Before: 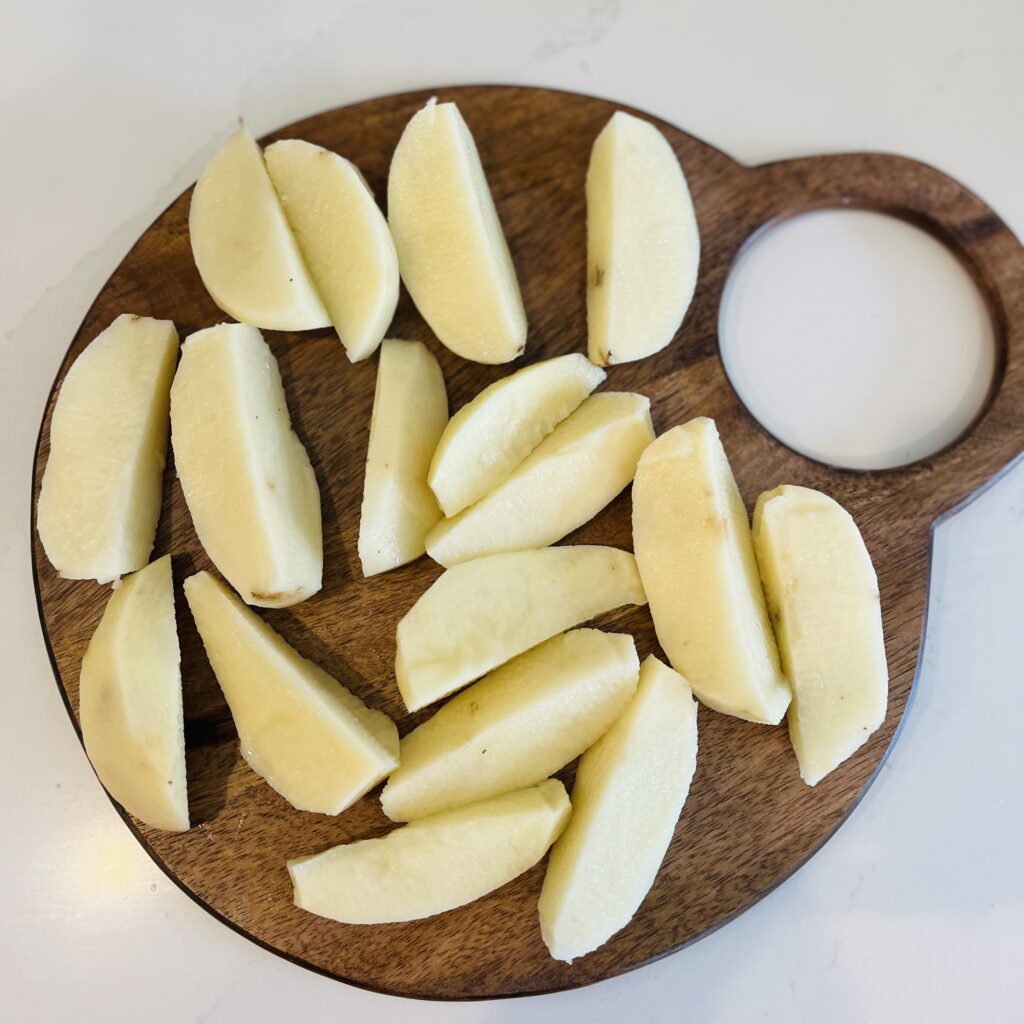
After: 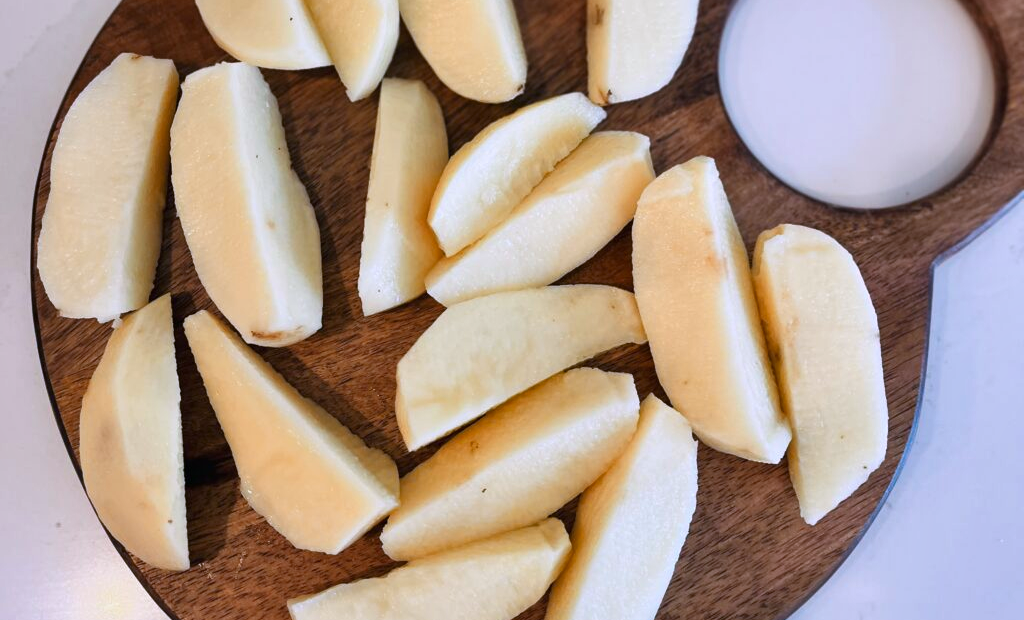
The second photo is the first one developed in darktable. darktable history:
crop and rotate: top 25.504%, bottom 13.943%
shadows and highlights: low approximation 0.01, soften with gaussian
color zones: curves: ch1 [(0, 0.469) (0.072, 0.457) (0.243, 0.494) (0.429, 0.5) (0.571, 0.5) (0.714, 0.5) (0.857, 0.5) (1, 0.469)]; ch2 [(0, 0.499) (0.143, 0.467) (0.242, 0.436) (0.429, 0.493) (0.571, 0.5) (0.714, 0.5) (0.857, 0.5) (1, 0.499)]
color calibration: gray › normalize channels true, illuminant custom, x 0.364, y 0.386, temperature 4522.62 K, gamut compression 0.001
